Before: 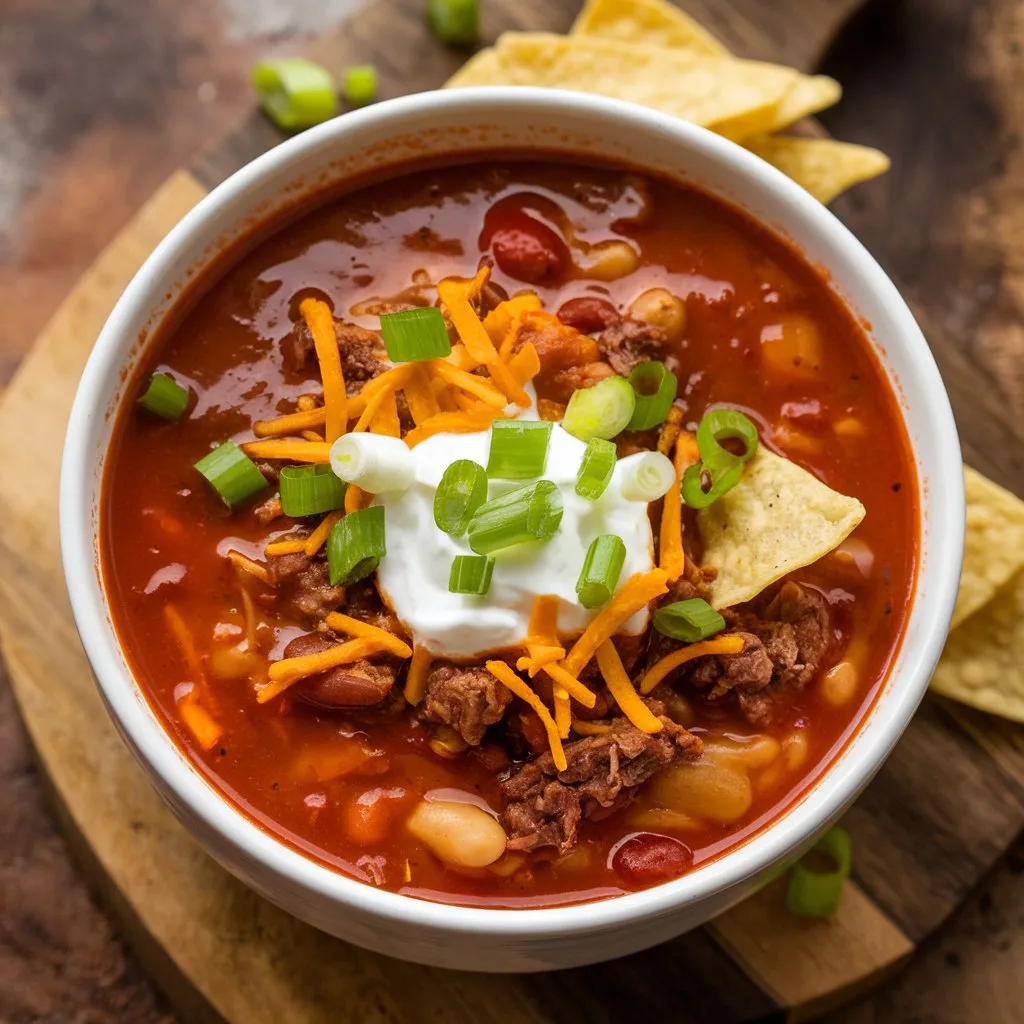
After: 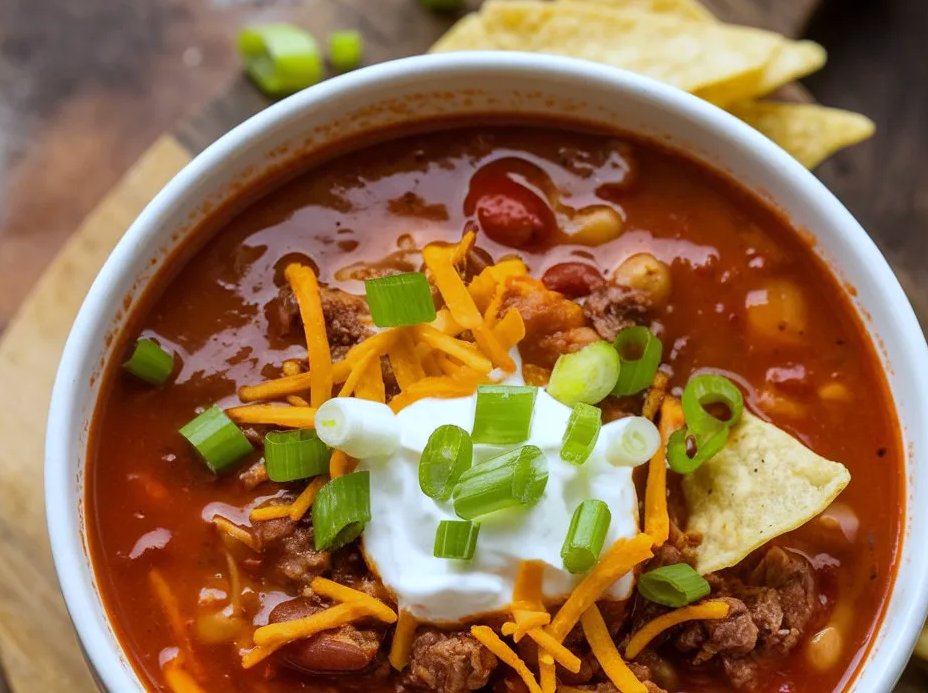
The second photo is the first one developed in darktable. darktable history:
white balance: red 0.924, blue 1.095
crop: left 1.509%, top 3.452%, right 7.696%, bottom 28.452%
